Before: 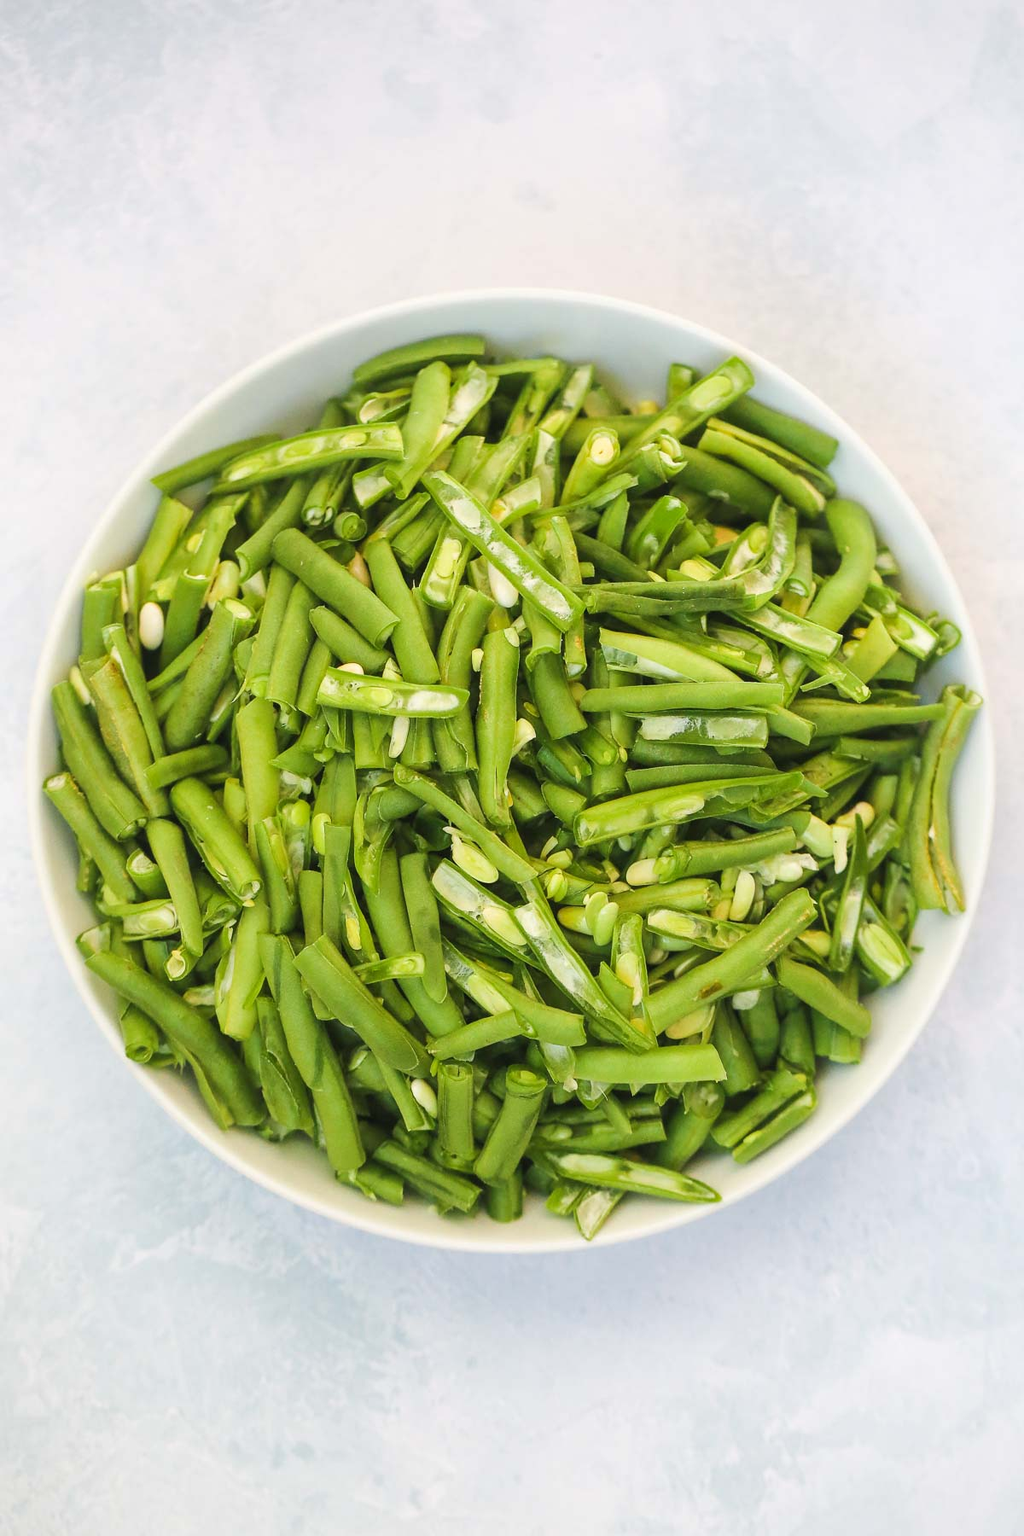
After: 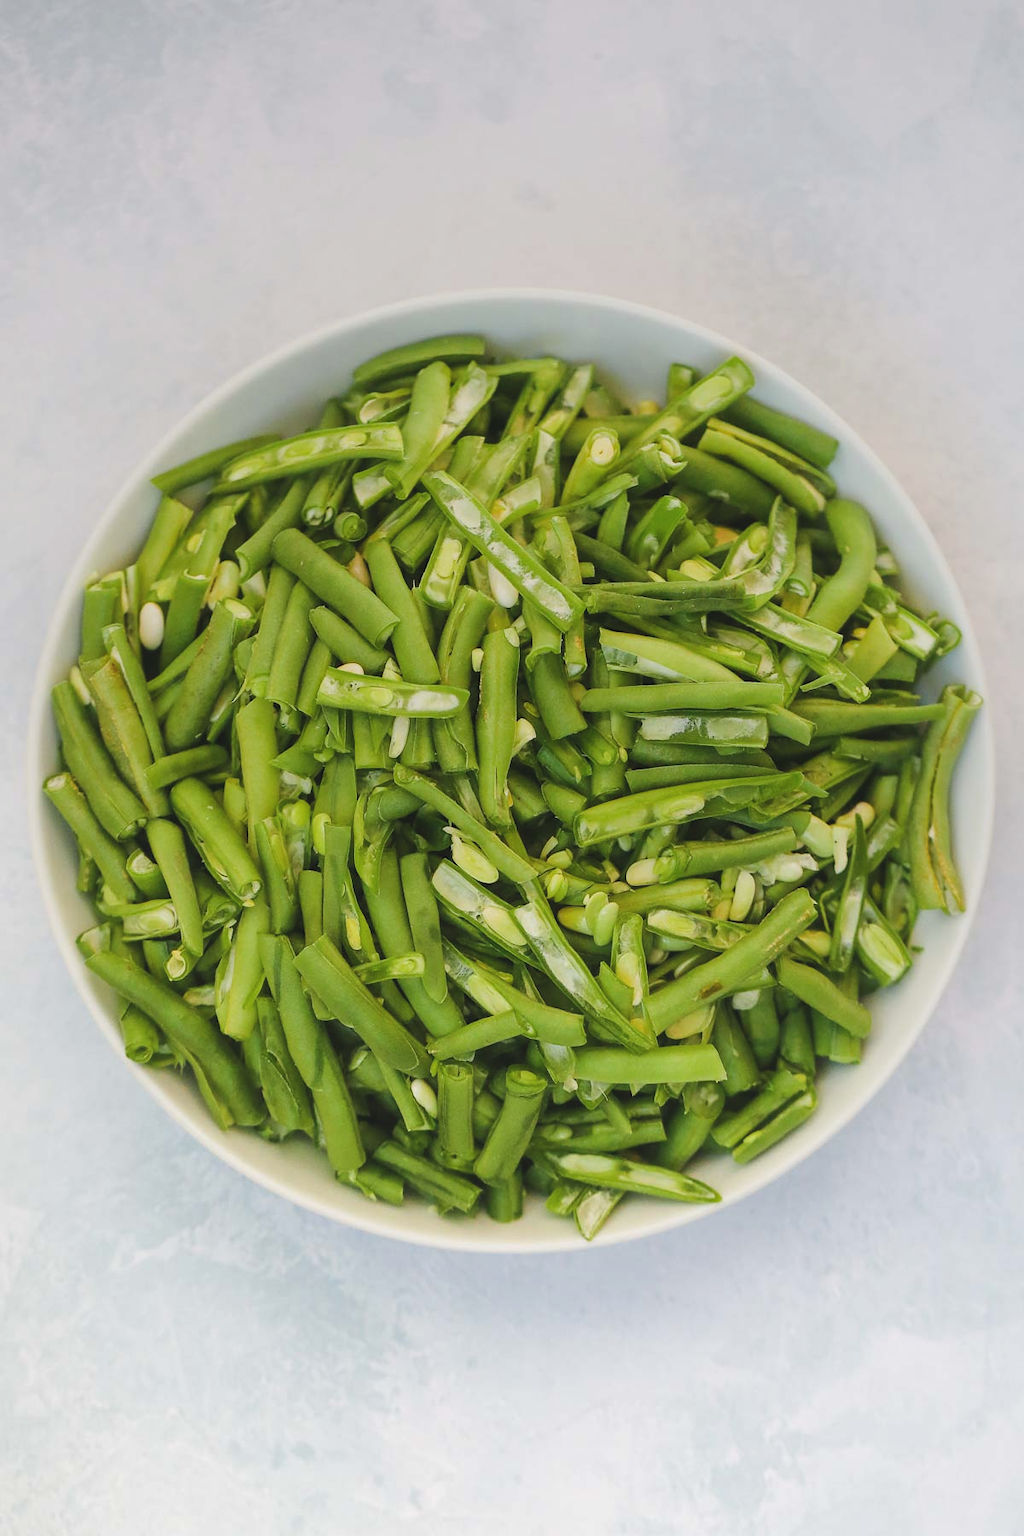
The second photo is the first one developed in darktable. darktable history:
graduated density: rotation 5.63°, offset 76.9
exposure: black level correction -0.008, exposure 0.067 EV, compensate highlight preservation false
